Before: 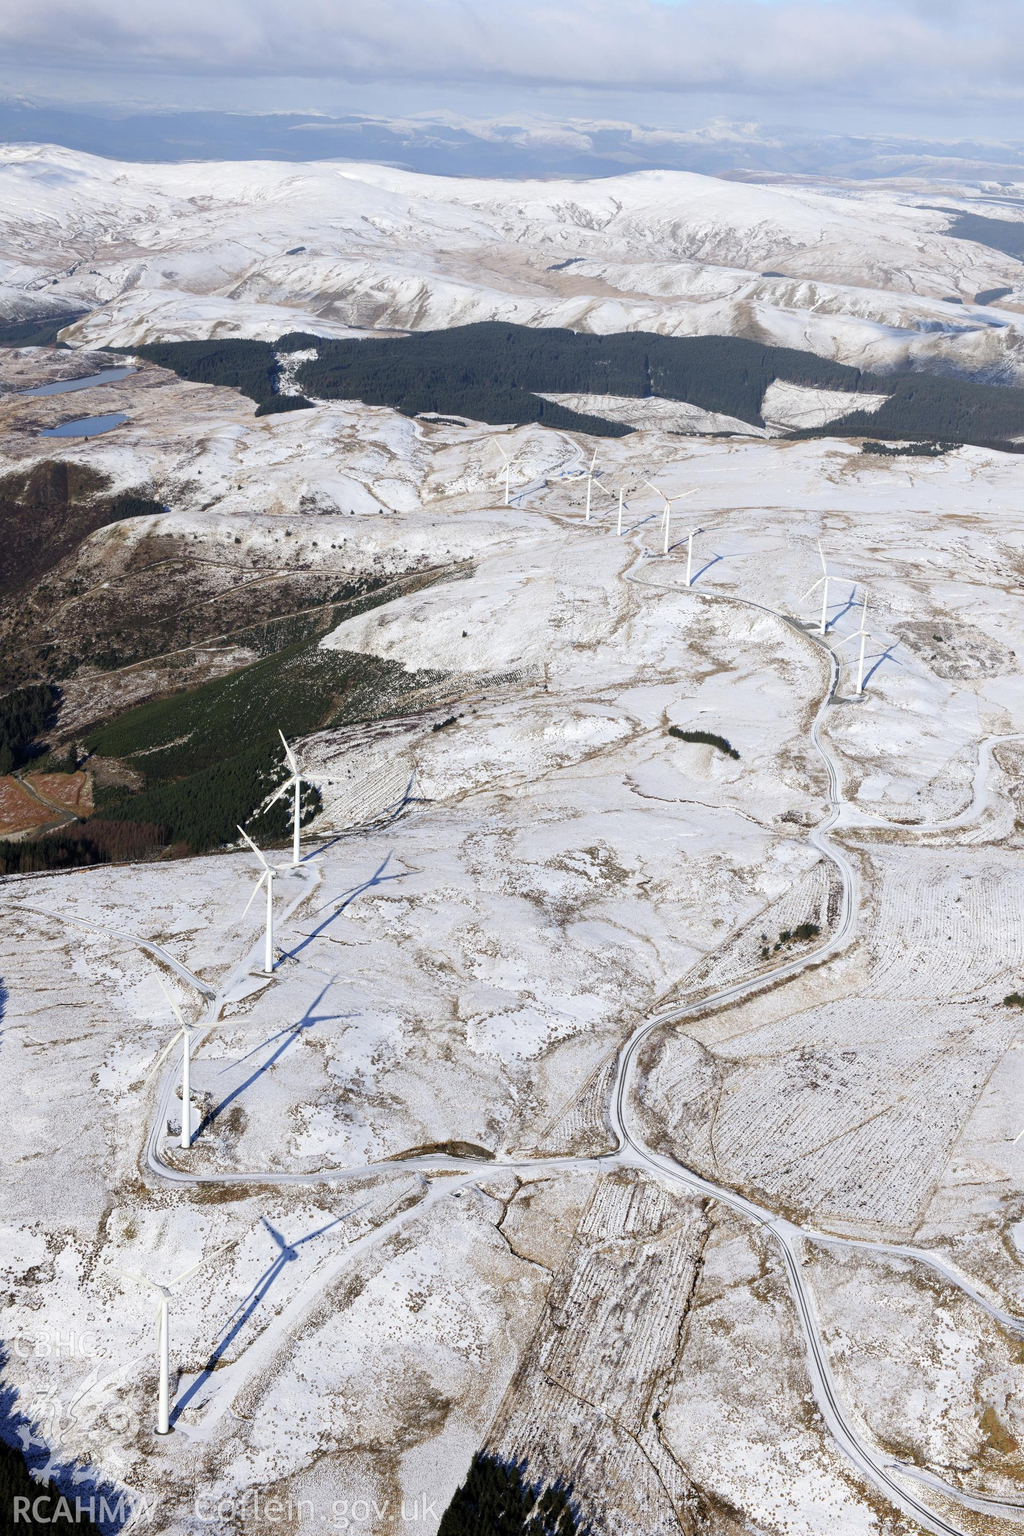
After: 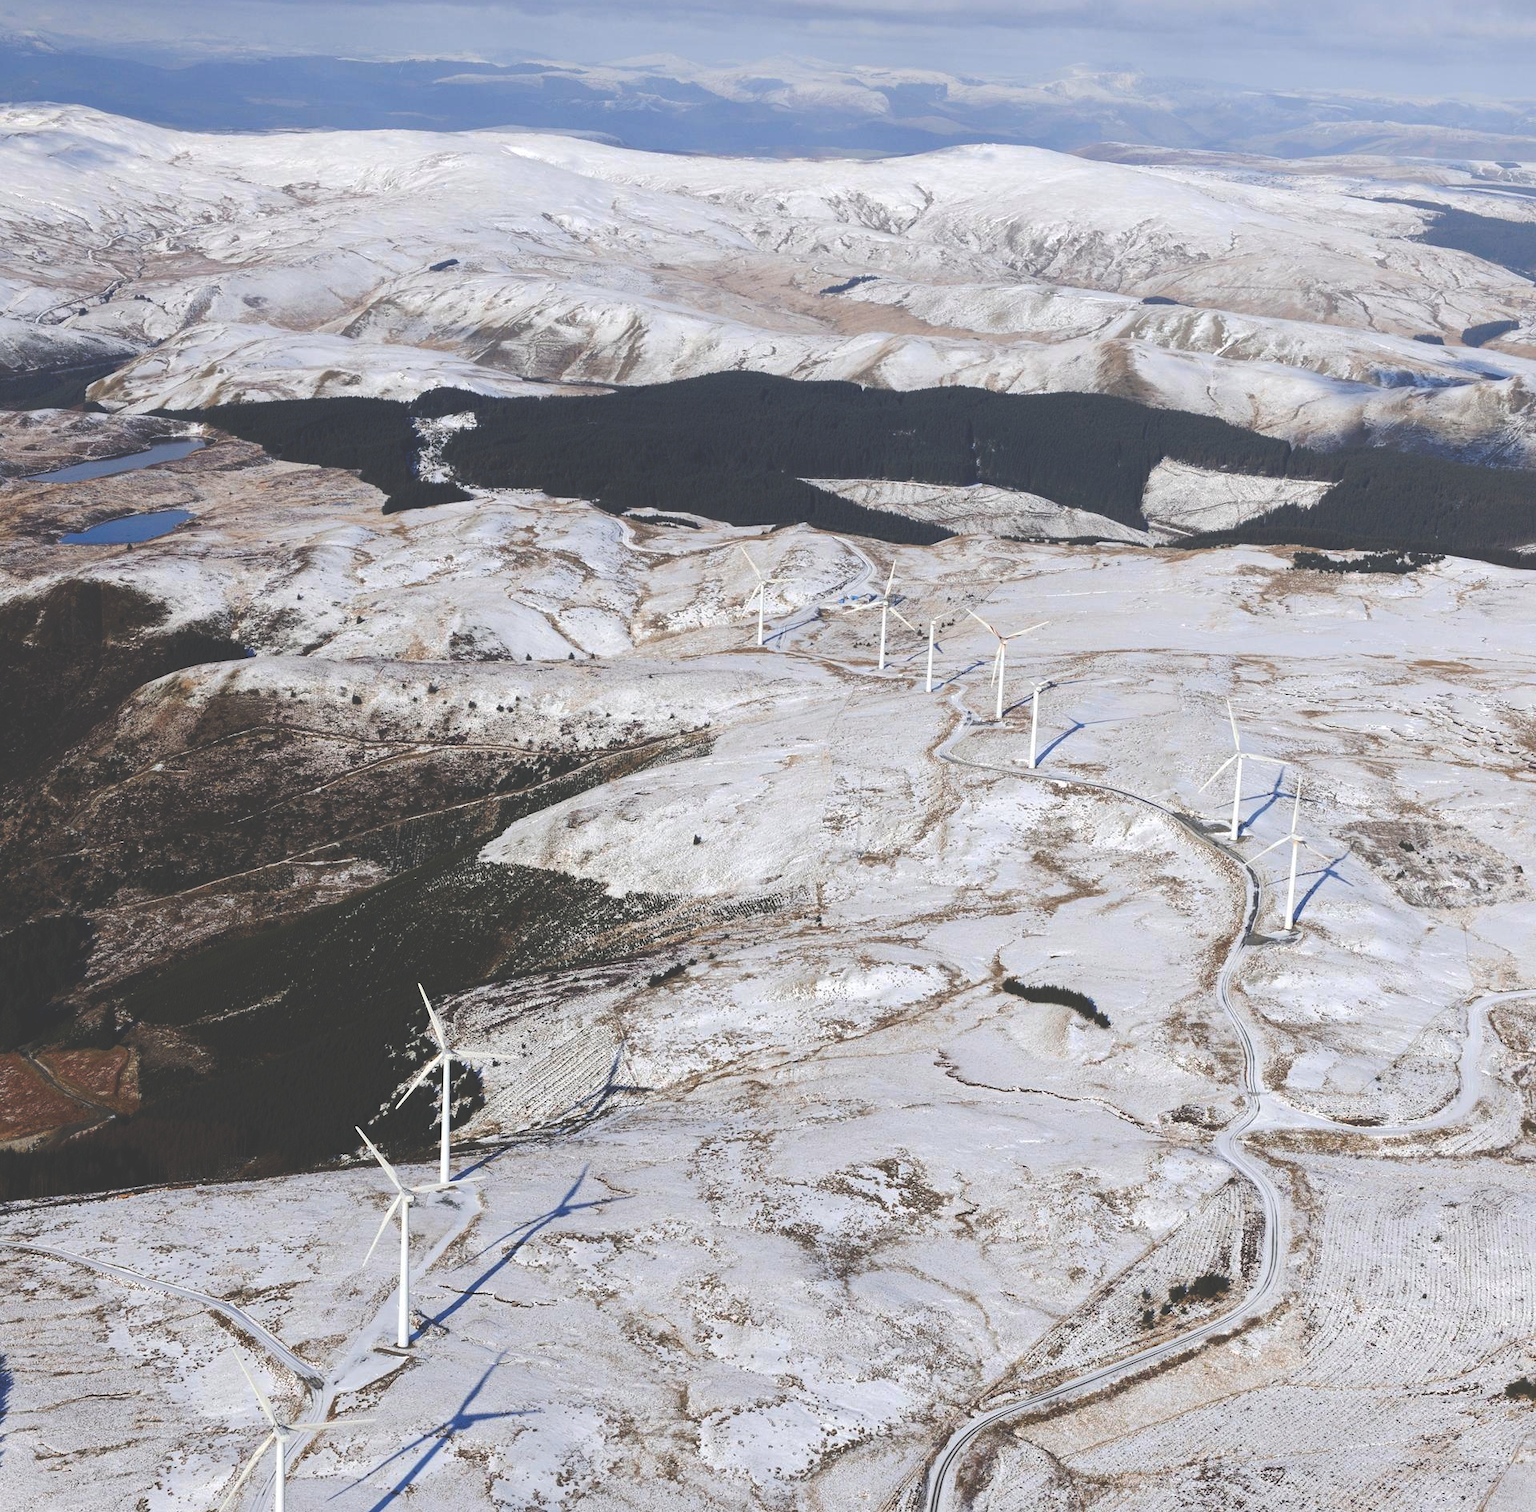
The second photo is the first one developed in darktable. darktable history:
exposure: black level correction 0.001, exposure 0.014 EV, compensate highlight preservation false
crop and rotate: top 4.848%, bottom 29.503%
rgb curve: curves: ch0 [(0, 0.186) (0.314, 0.284) (0.775, 0.708) (1, 1)], compensate middle gray true, preserve colors none
tone curve: curves: ch0 [(0, 0) (0.003, 0.156) (0.011, 0.156) (0.025, 0.157) (0.044, 0.164) (0.069, 0.172) (0.1, 0.181) (0.136, 0.191) (0.177, 0.214) (0.224, 0.245) (0.277, 0.285) (0.335, 0.333) (0.399, 0.387) (0.468, 0.471) (0.543, 0.556) (0.623, 0.648) (0.709, 0.734) (0.801, 0.809) (0.898, 0.891) (1, 1)], preserve colors none
